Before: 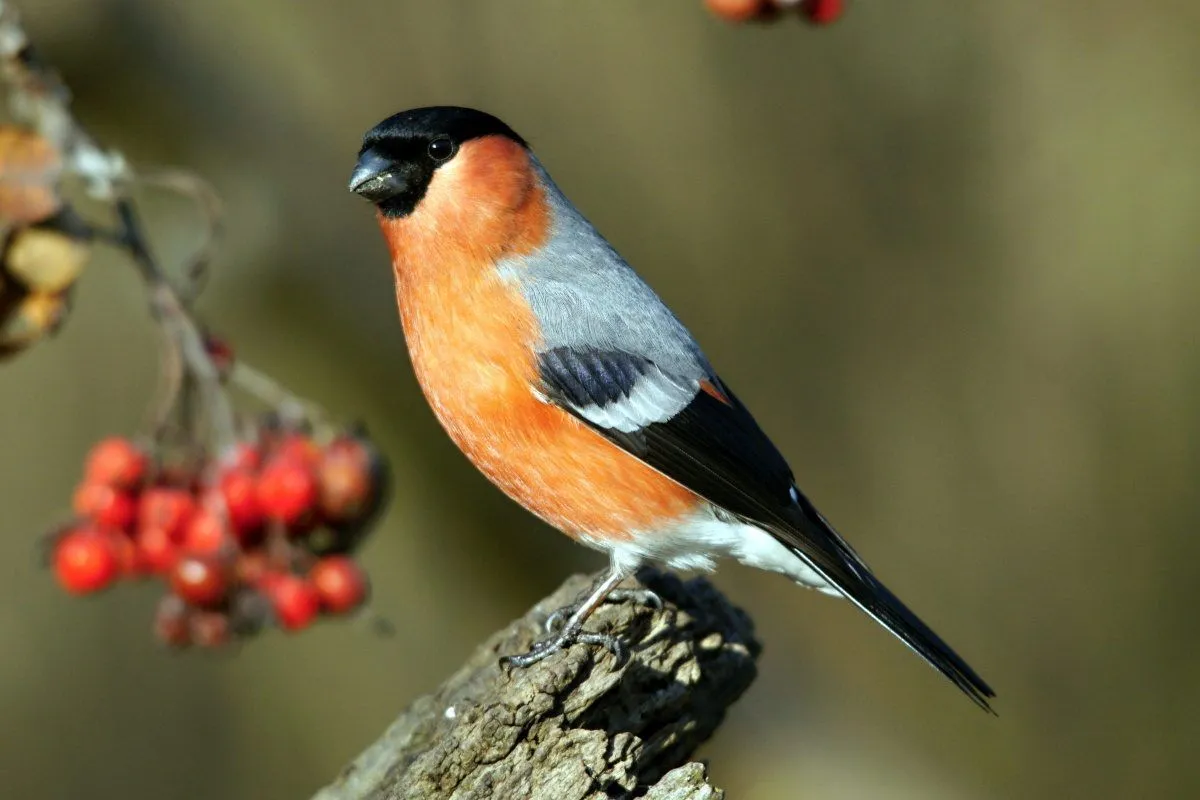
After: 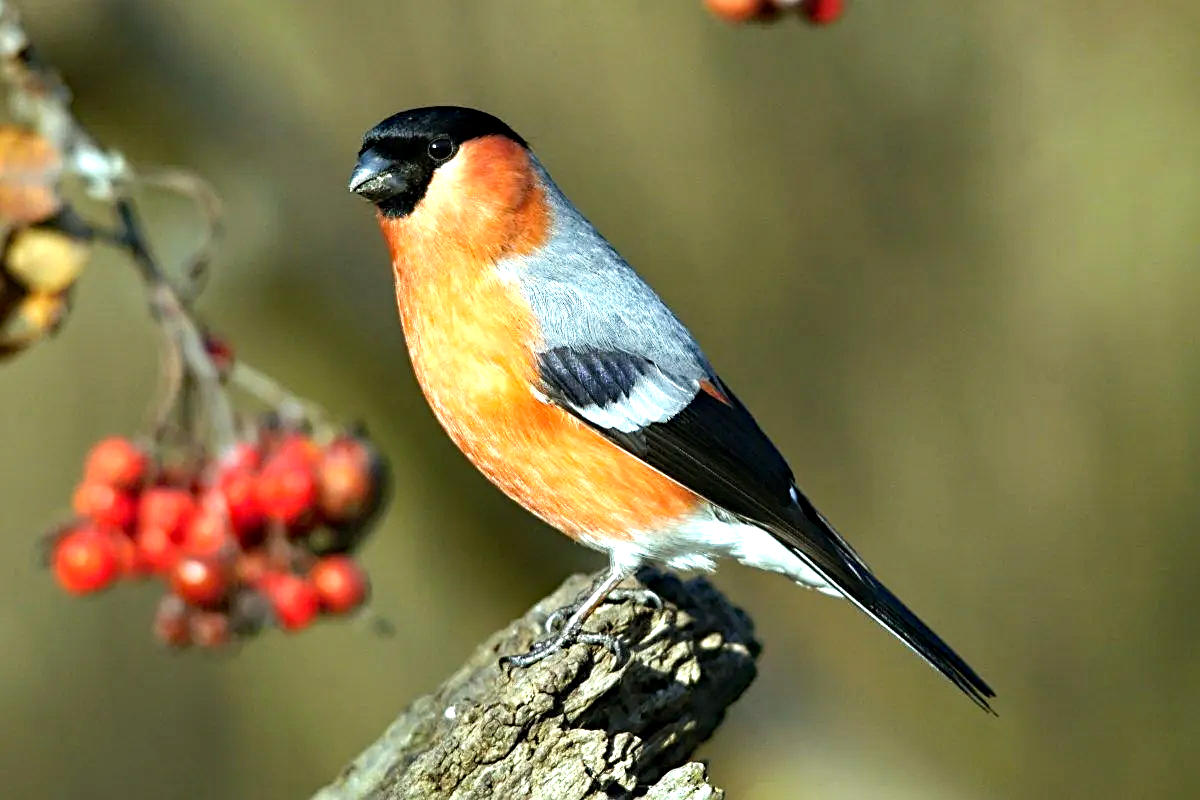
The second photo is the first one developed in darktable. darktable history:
sharpen: on, module defaults
haze removal: compatibility mode true, adaptive false
exposure: exposure 0.723 EV, compensate exposure bias true, compensate highlight preservation false
color zones: curves: ch1 [(0.113, 0.438) (0.75, 0.5)]; ch2 [(0.12, 0.526) (0.75, 0.5)], mix -94.76%
shadows and highlights: shadows 24.76, highlights -48.09, soften with gaussian
